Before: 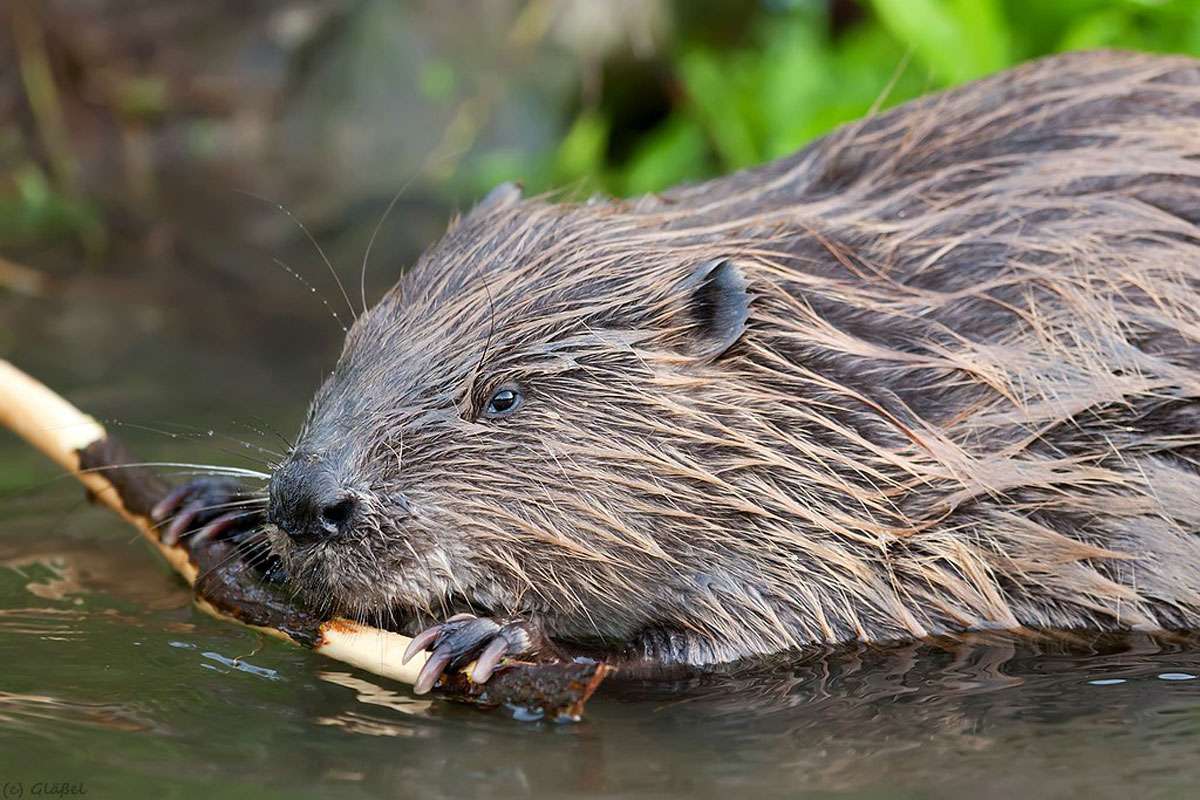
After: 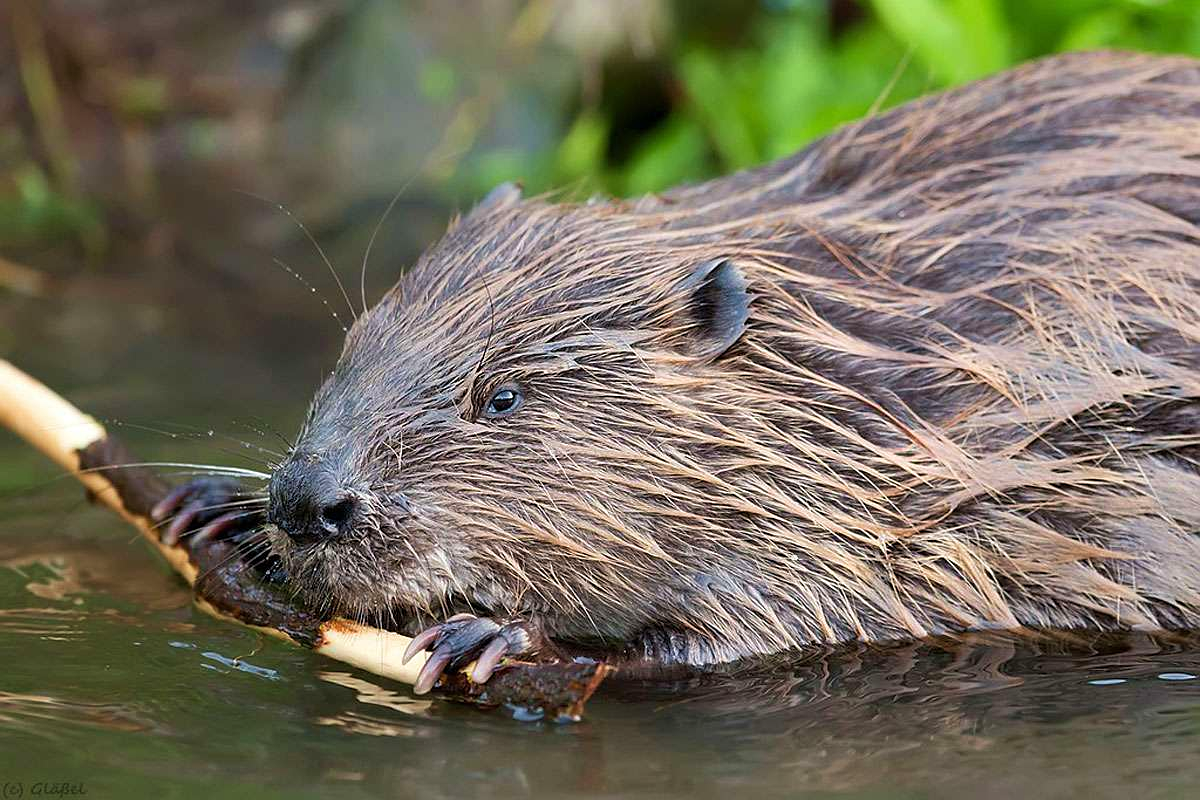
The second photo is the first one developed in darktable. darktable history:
velvia: on, module defaults
sharpen: radius 1.288, amount 0.292, threshold 0.117
